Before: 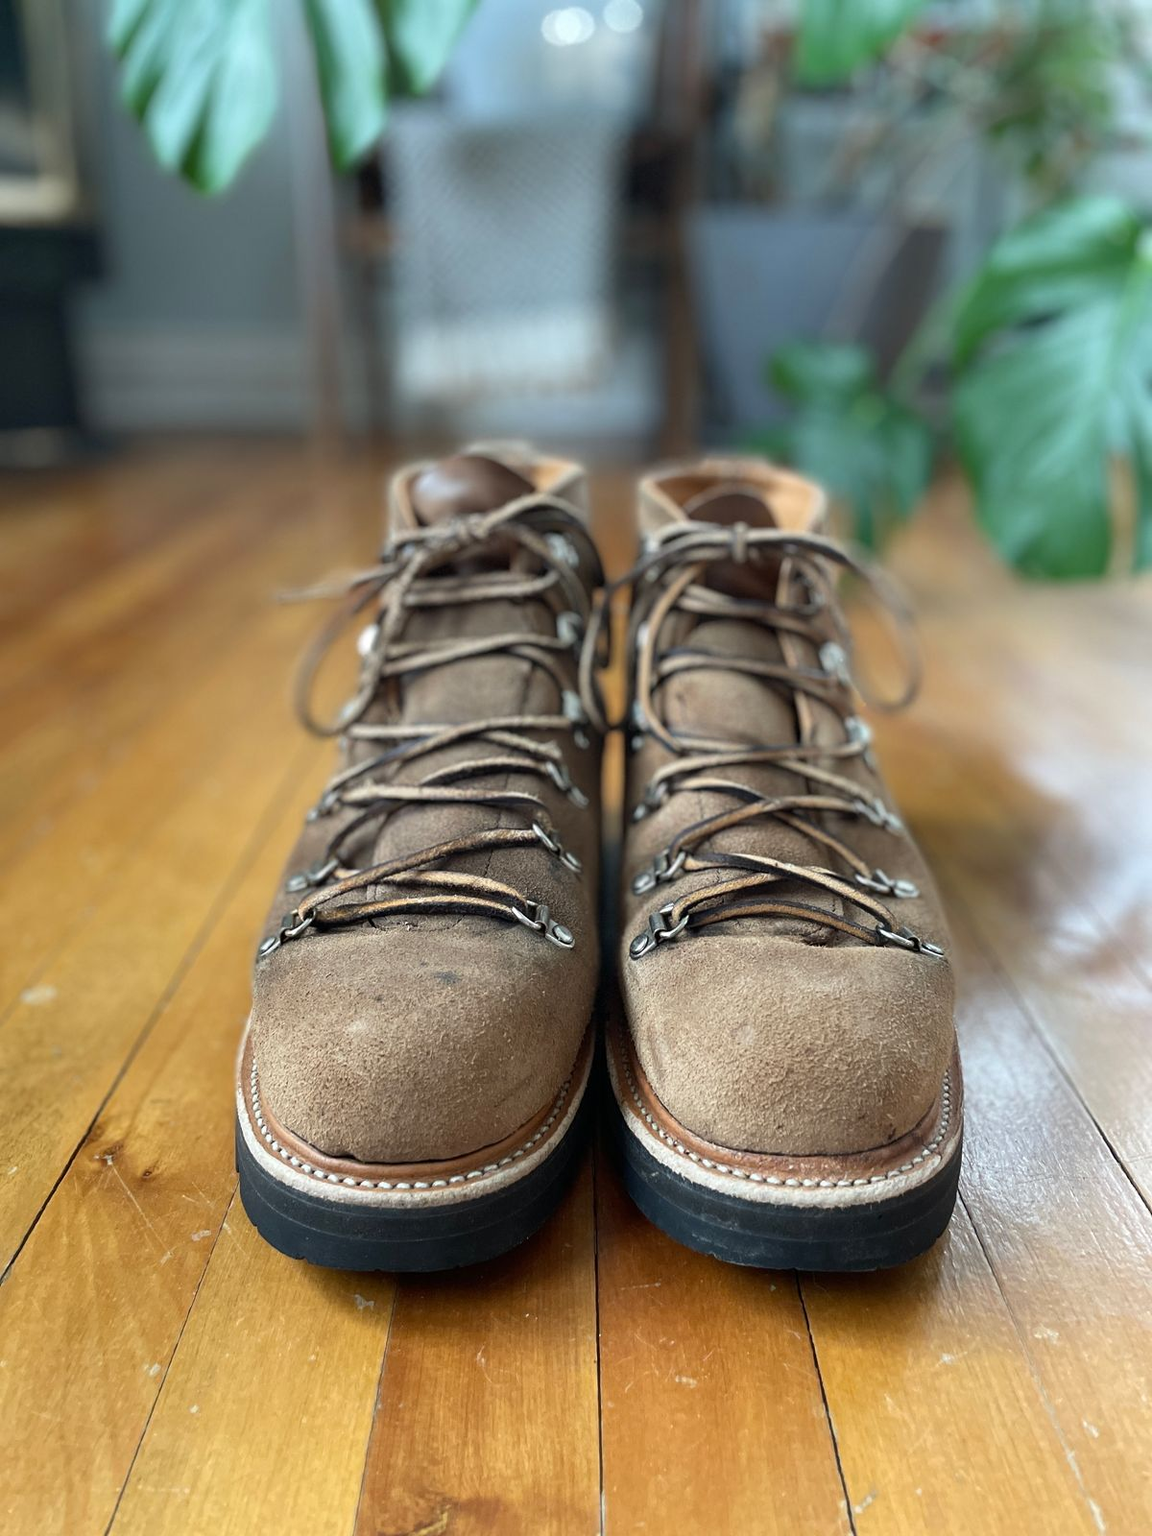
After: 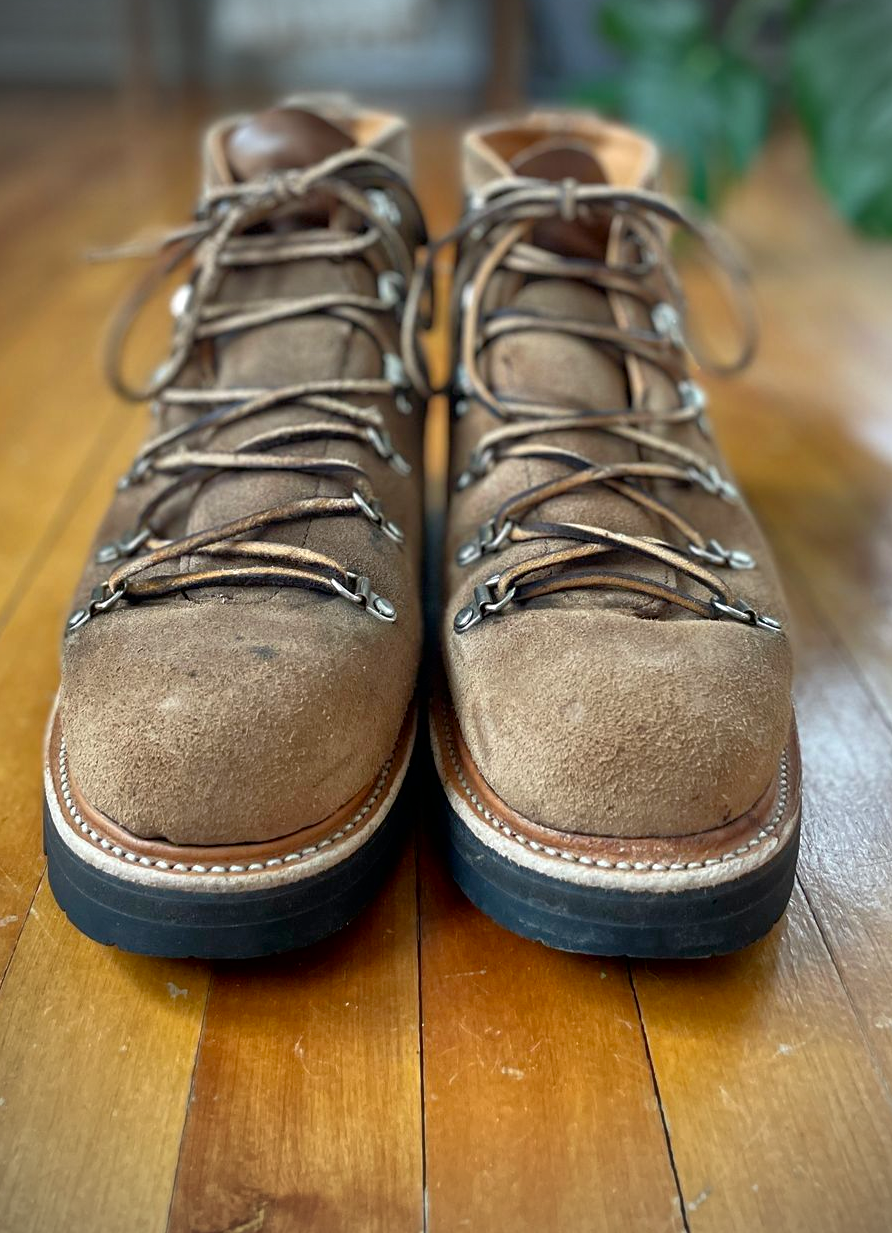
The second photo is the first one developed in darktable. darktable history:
crop: left 16.834%, top 22.902%, right 8.755%
vignetting: brightness -0.721, saturation -0.484, unbound false
contrast brightness saturation: contrast 0.067, brightness -0.14, saturation 0.105
tone equalizer: -7 EV 0.151 EV, -6 EV 0.616 EV, -5 EV 1.18 EV, -4 EV 1.32 EV, -3 EV 1.17 EV, -2 EV 0.6 EV, -1 EV 0.156 EV
